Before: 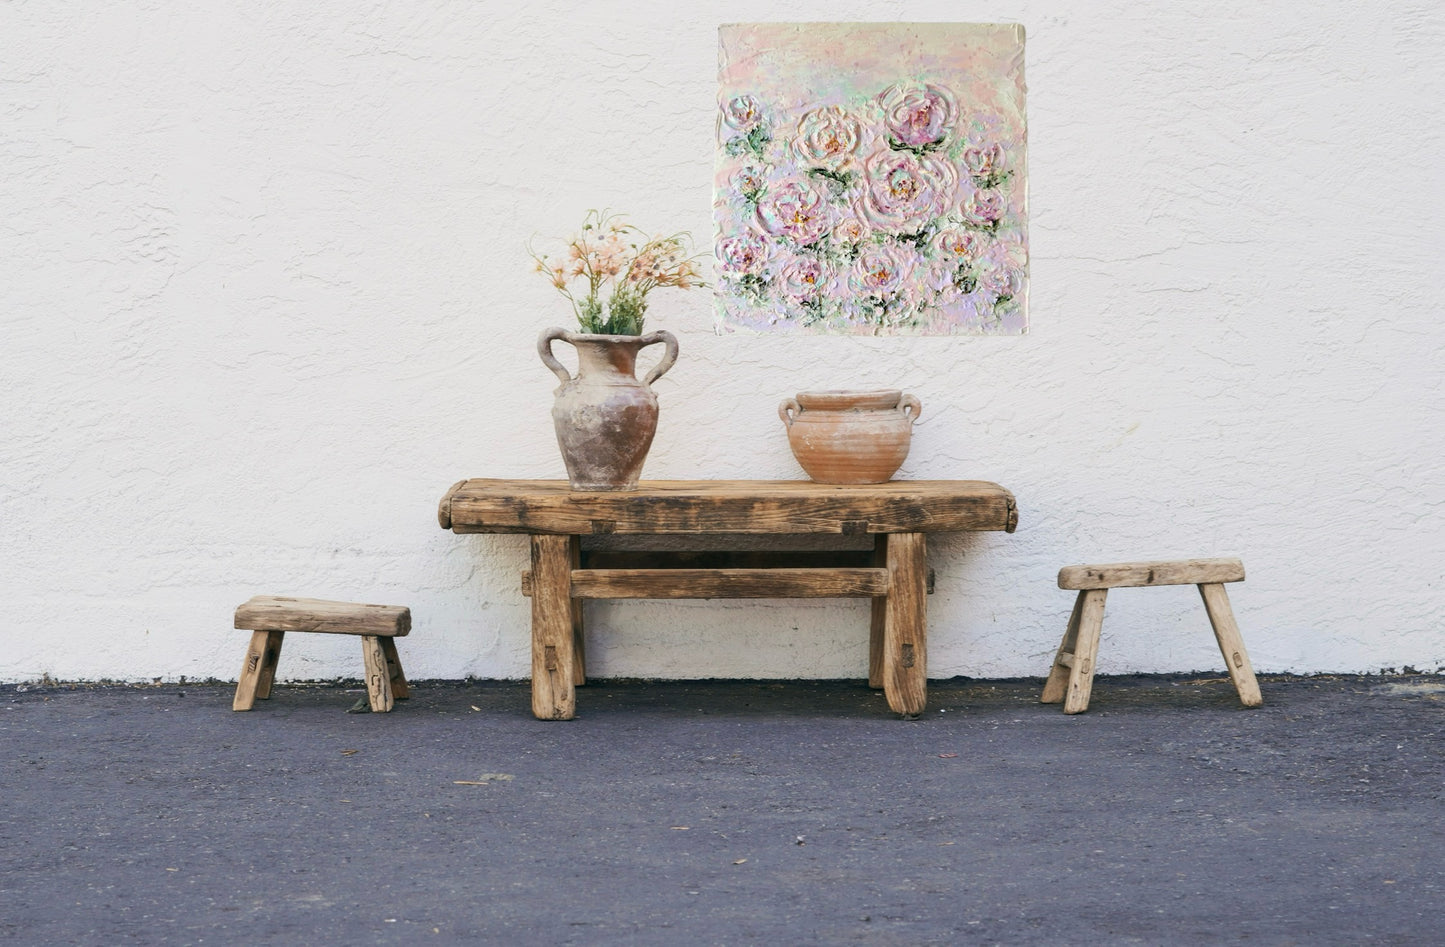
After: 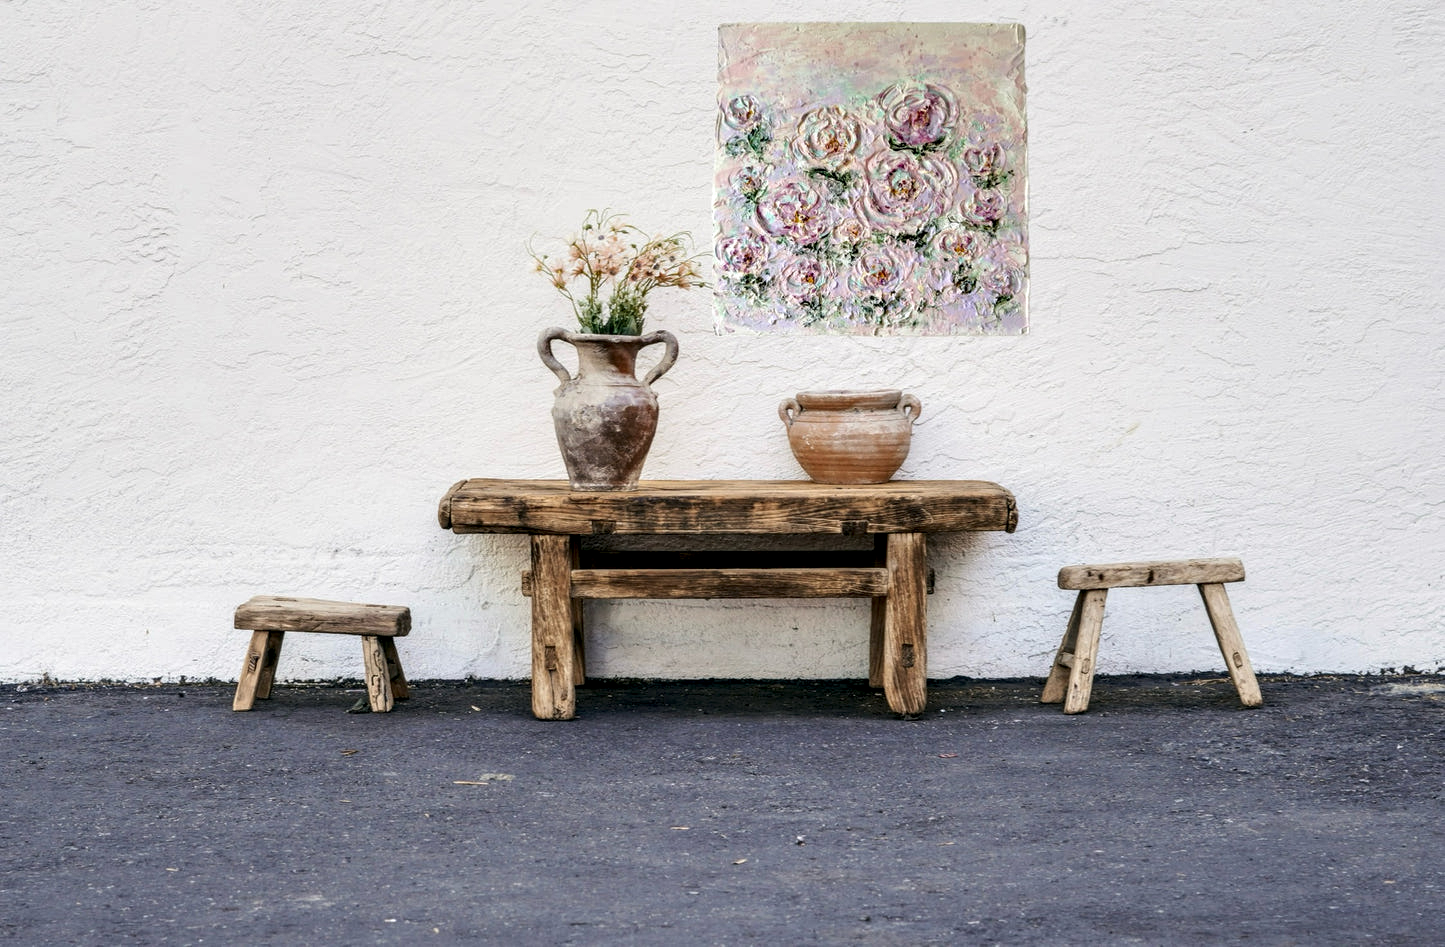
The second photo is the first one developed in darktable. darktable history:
local contrast: highlights 65%, shadows 54%, detail 169%, midtone range 0.518
